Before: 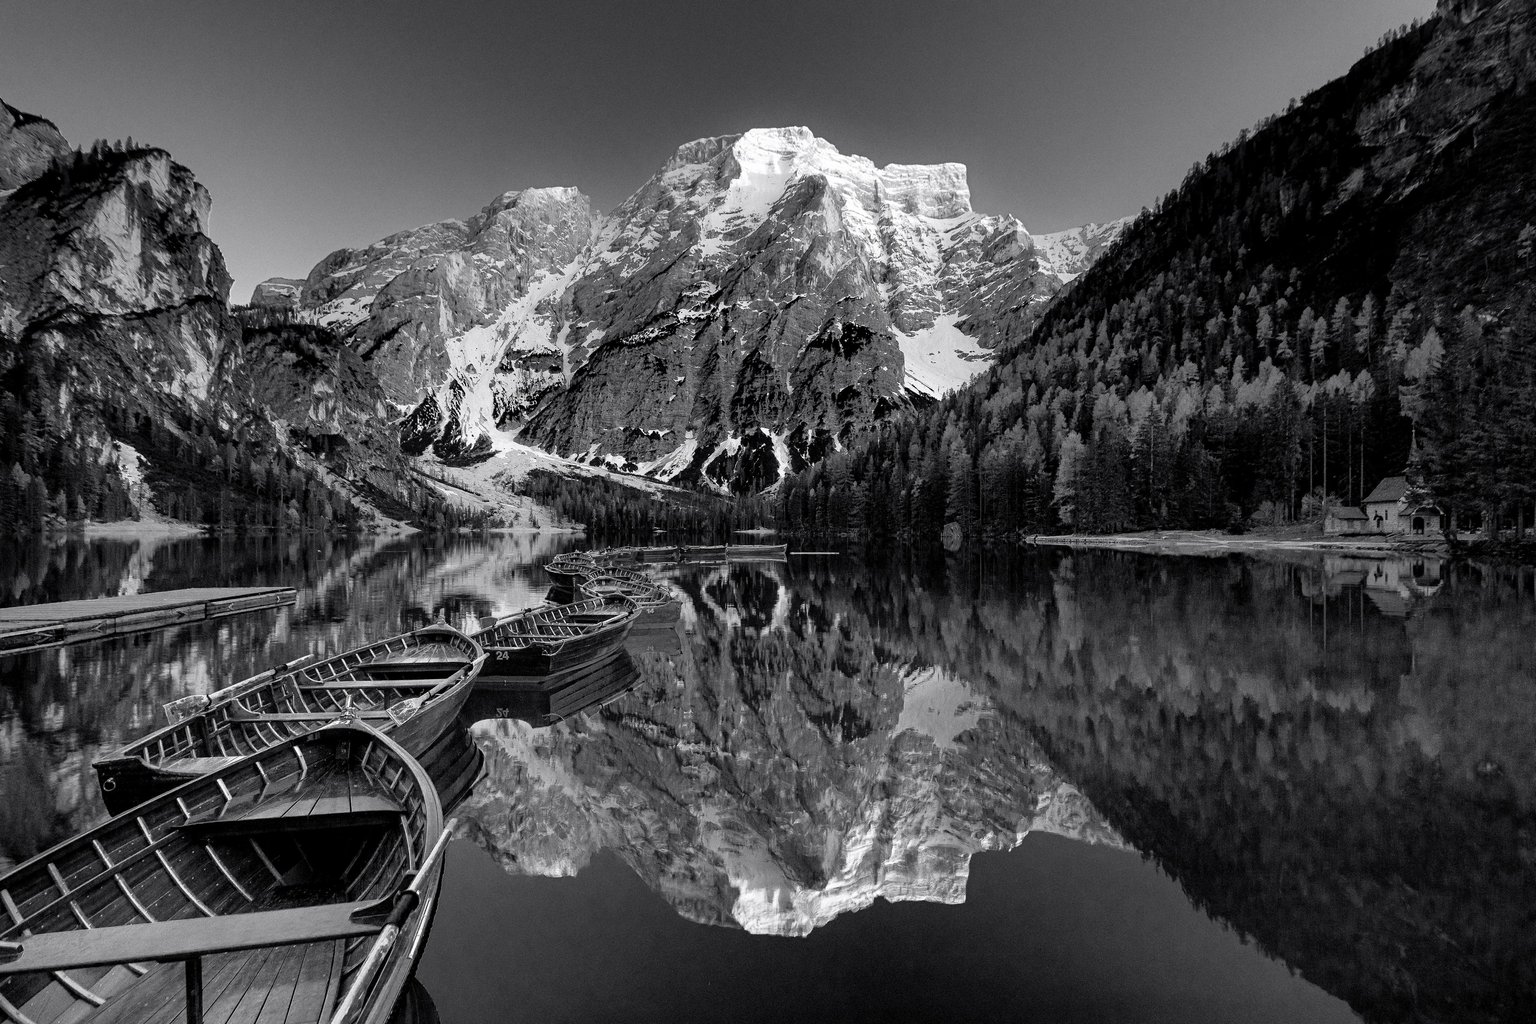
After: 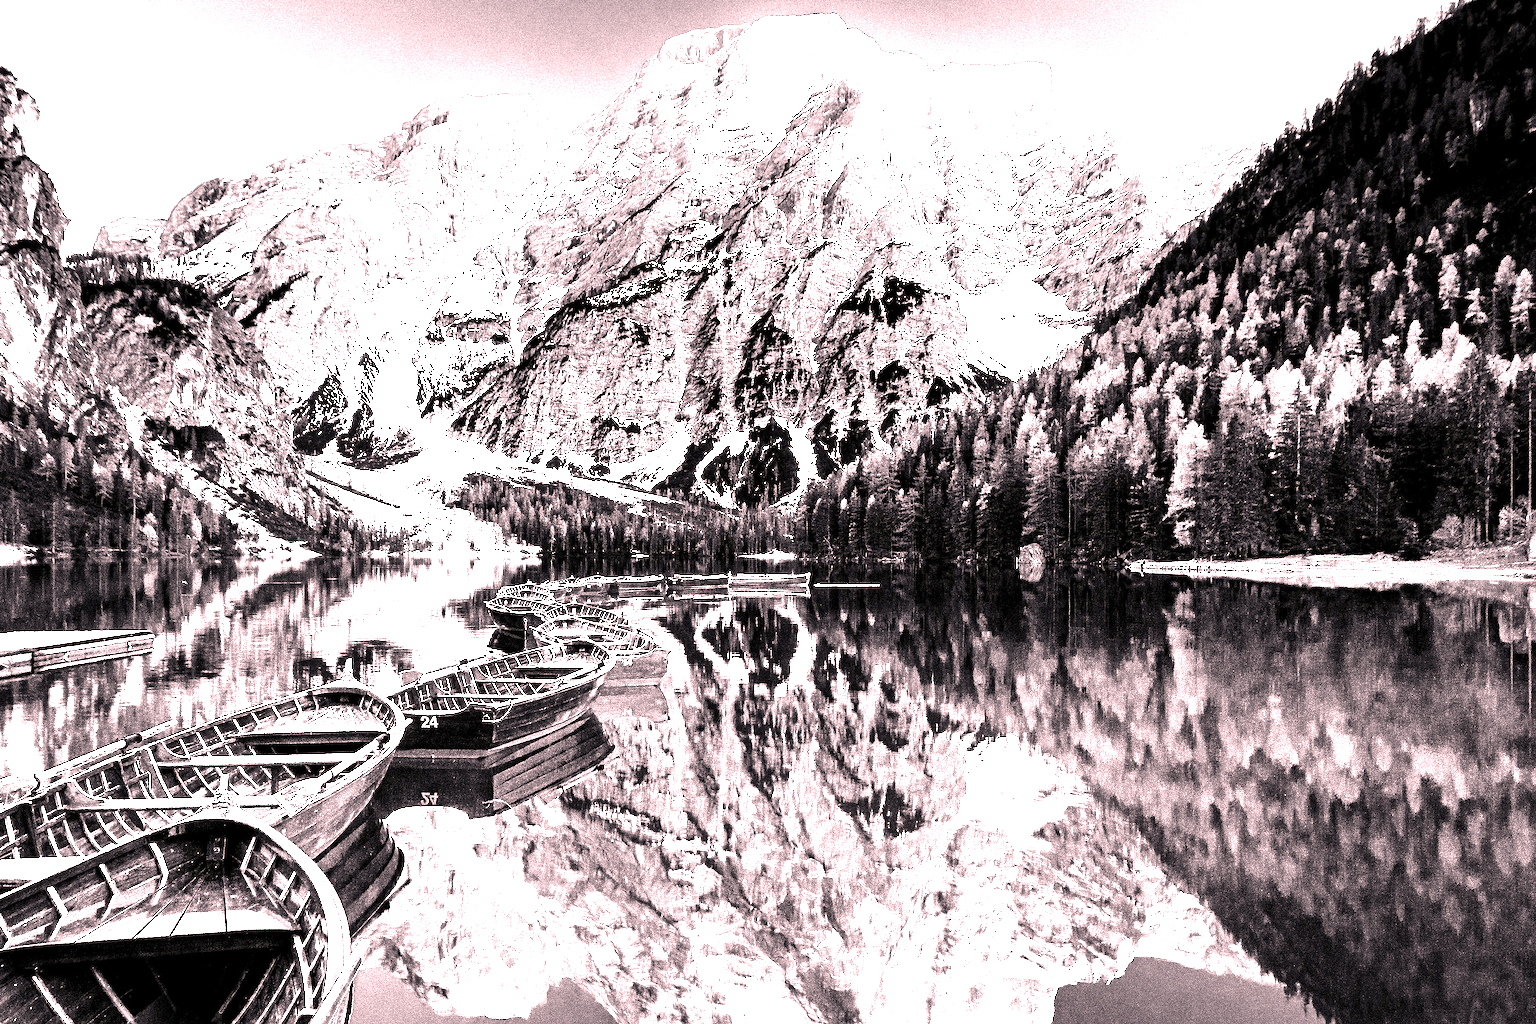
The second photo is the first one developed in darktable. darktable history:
color balance rgb: perceptual saturation grading › highlights -29.58%, perceptual saturation grading › mid-tones 29.47%, perceptual saturation grading › shadows 59.73%, perceptual brilliance grading › global brilliance -17.79%, perceptual brilliance grading › highlights 28.73%, global vibrance 15.44%
color correction: highlights a* 14.52, highlights b* 4.84
tone equalizer: -8 EV -0.75 EV, -7 EV -0.7 EV, -6 EV -0.6 EV, -5 EV -0.4 EV, -3 EV 0.4 EV, -2 EV 0.6 EV, -1 EV 0.7 EV, +0 EV 0.75 EV, edges refinement/feathering 500, mask exposure compensation -1.57 EV, preserve details no
crop and rotate: left 11.831%, top 11.346%, right 13.429%, bottom 13.899%
exposure: exposure 2 EV, compensate highlight preservation false
